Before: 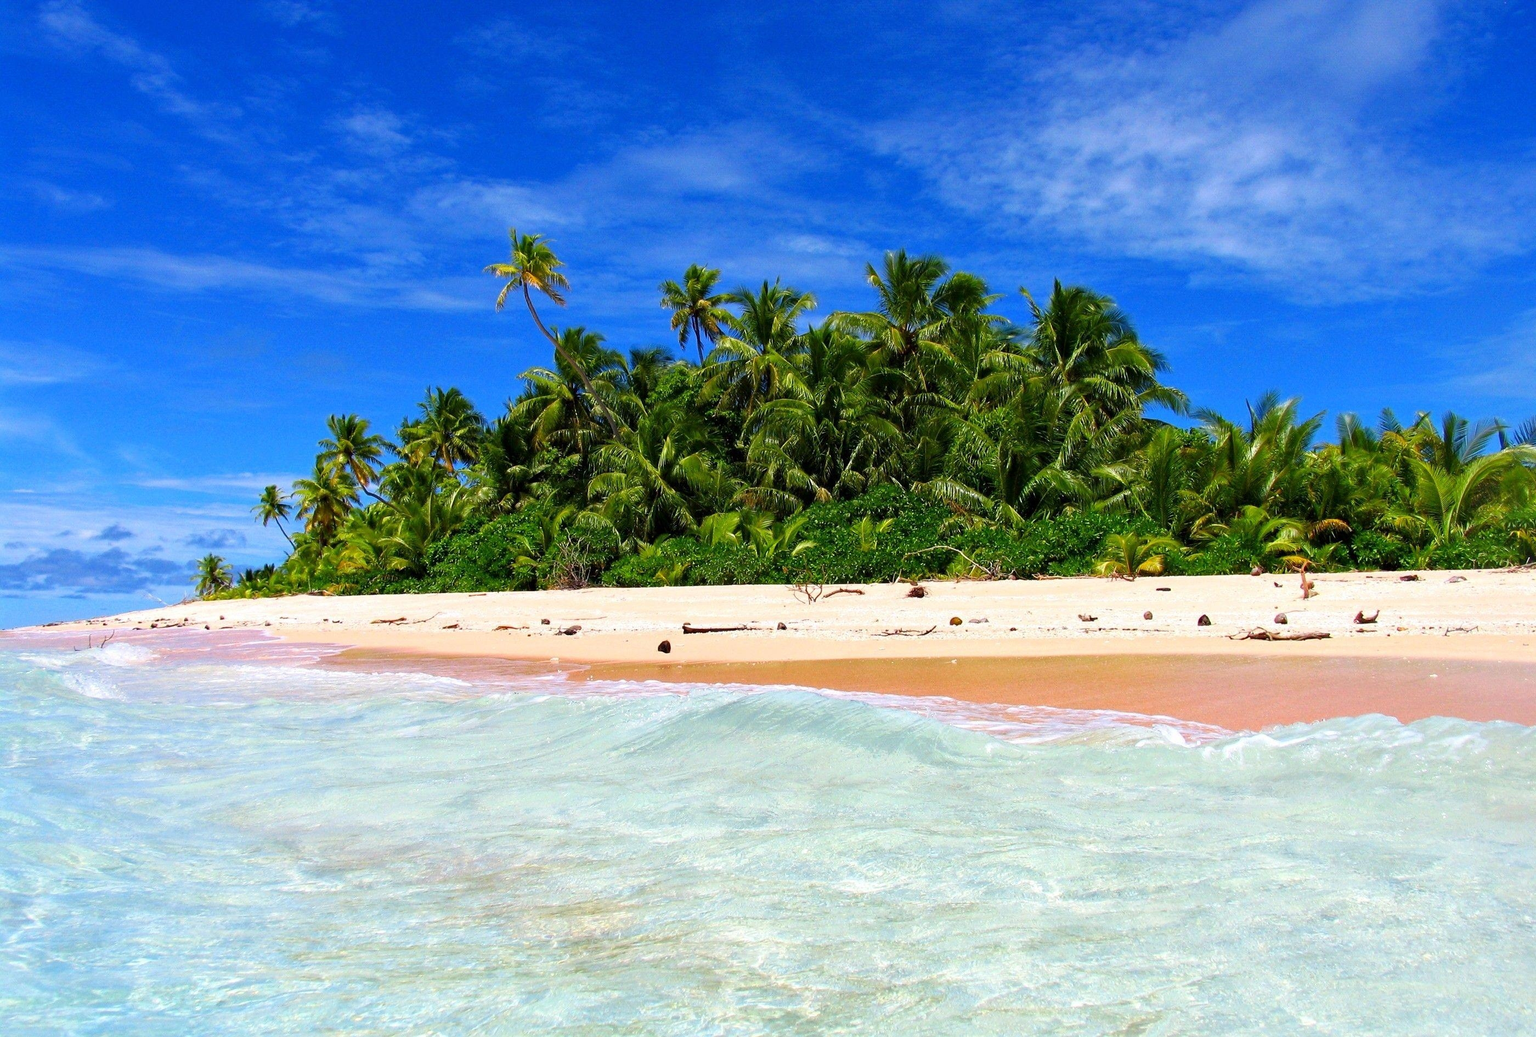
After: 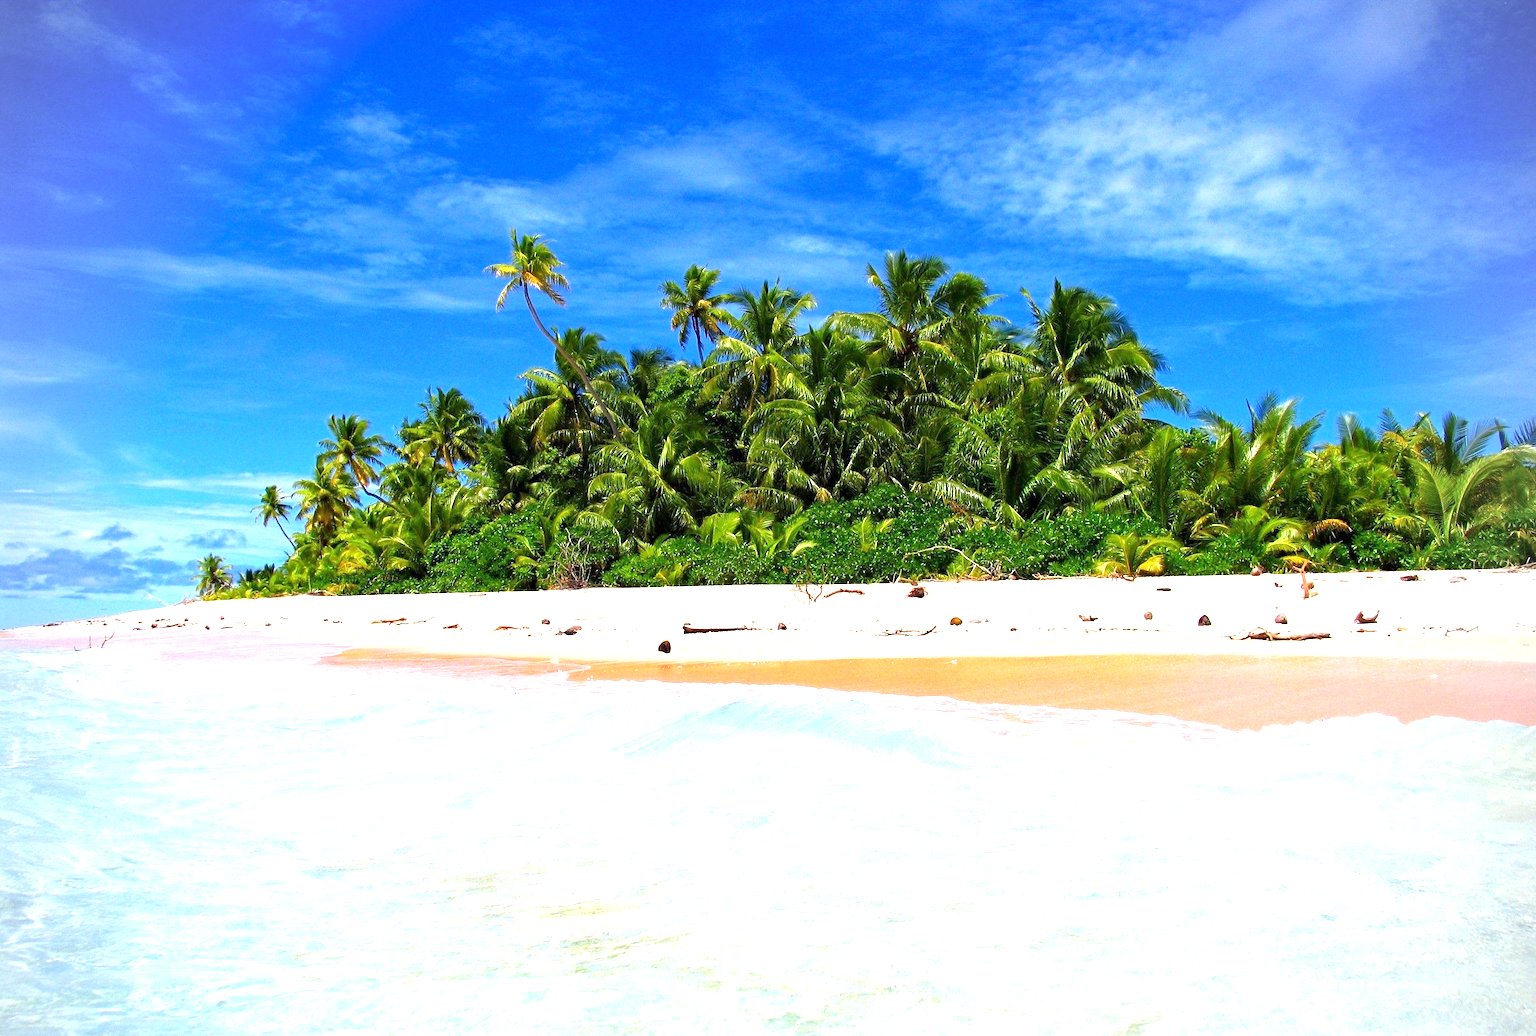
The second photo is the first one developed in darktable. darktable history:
vignetting: on, module defaults
exposure: exposure 0.918 EV, compensate exposure bias true, compensate highlight preservation false
